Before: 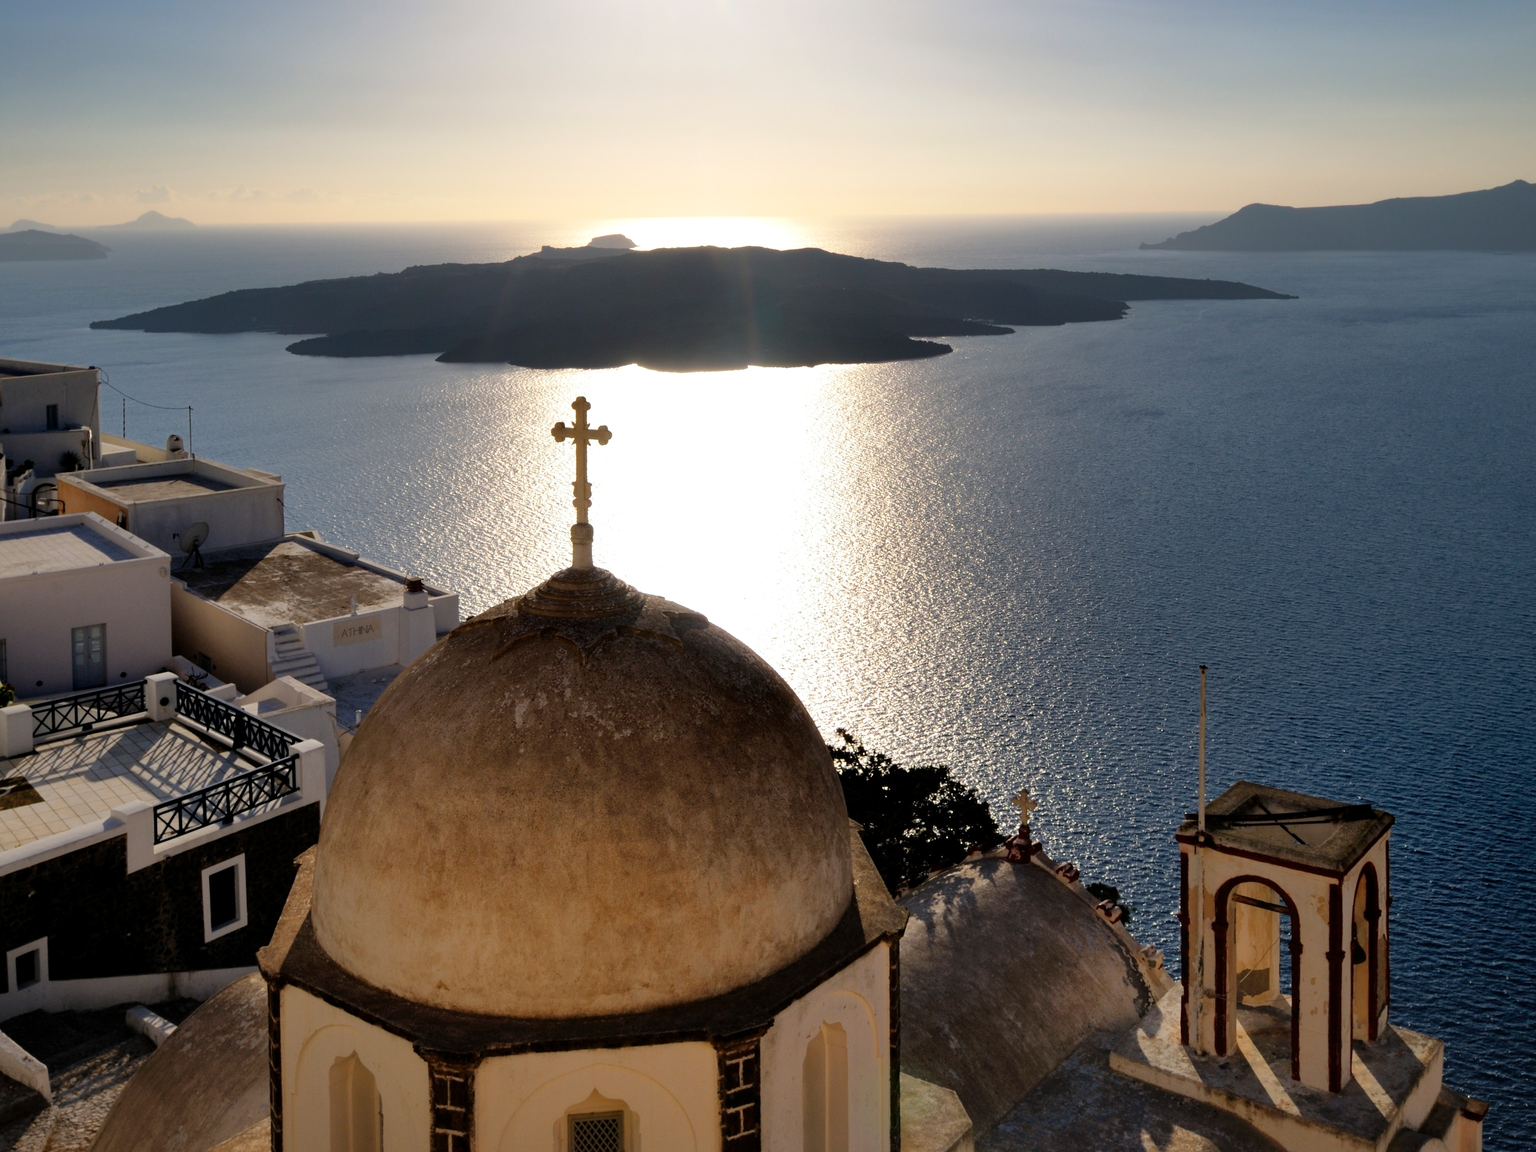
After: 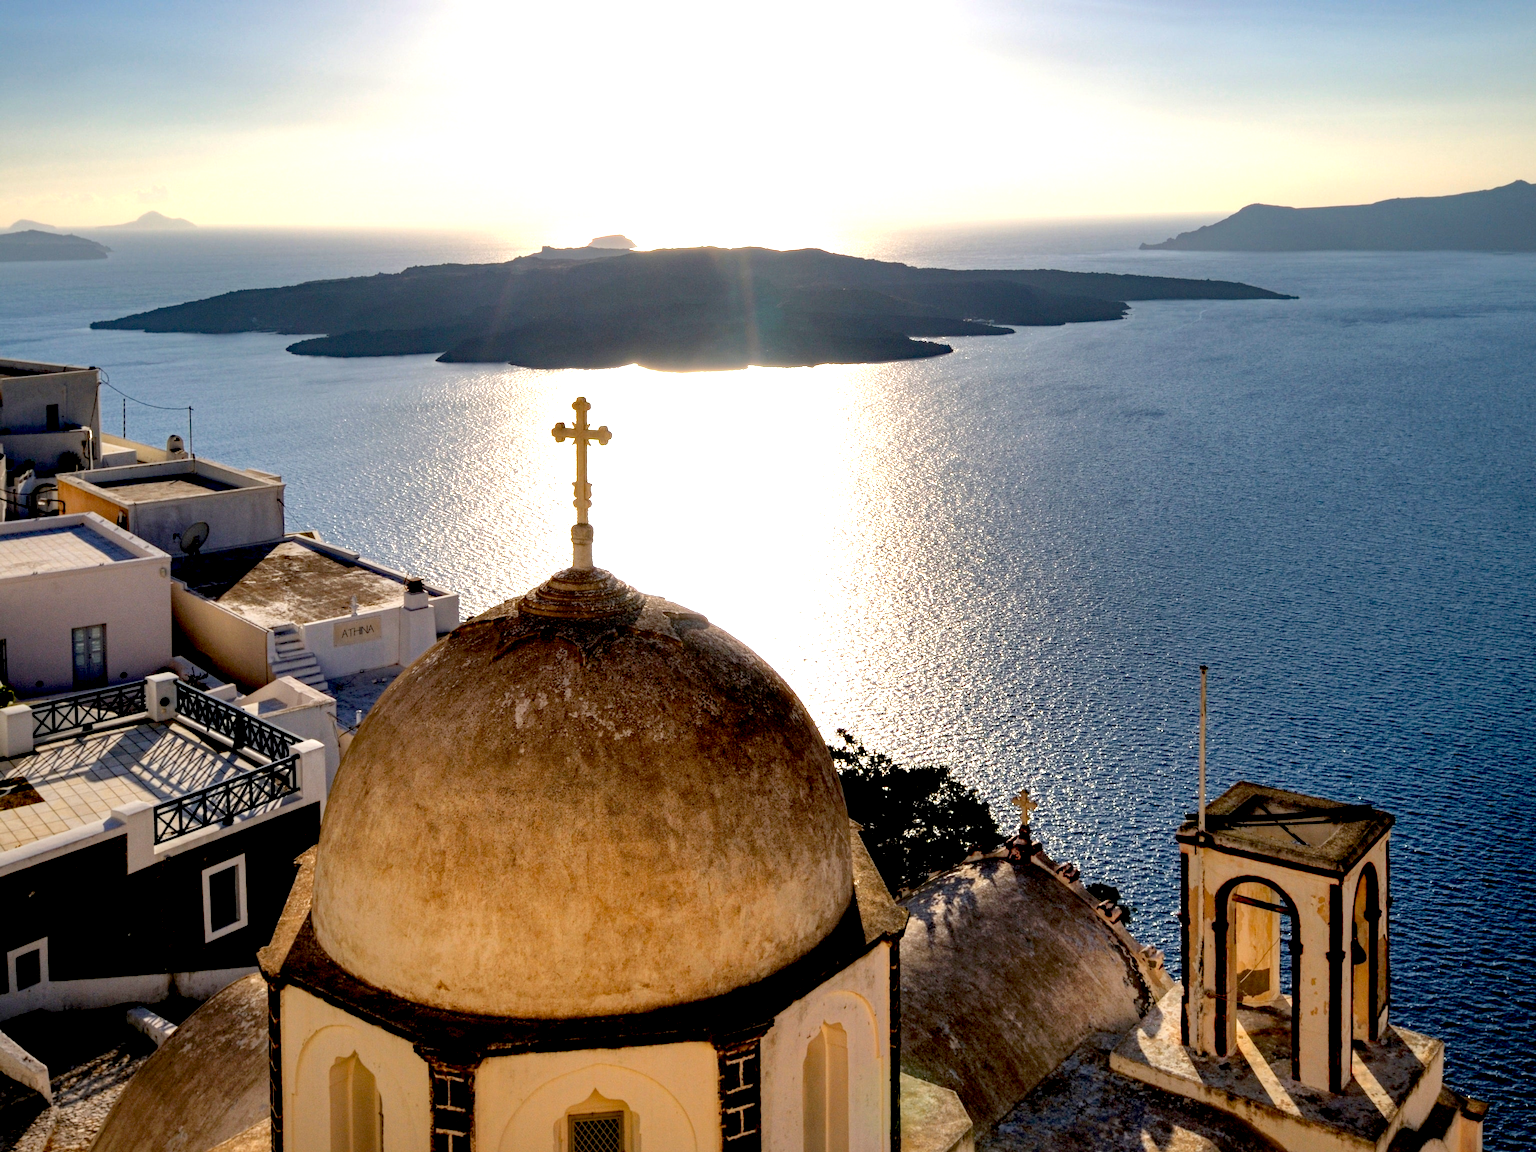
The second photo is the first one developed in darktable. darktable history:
local contrast: on, module defaults
exposure: black level correction 0.01, exposure 1 EV, compensate highlight preservation false
haze removal: compatibility mode true, adaptive false
